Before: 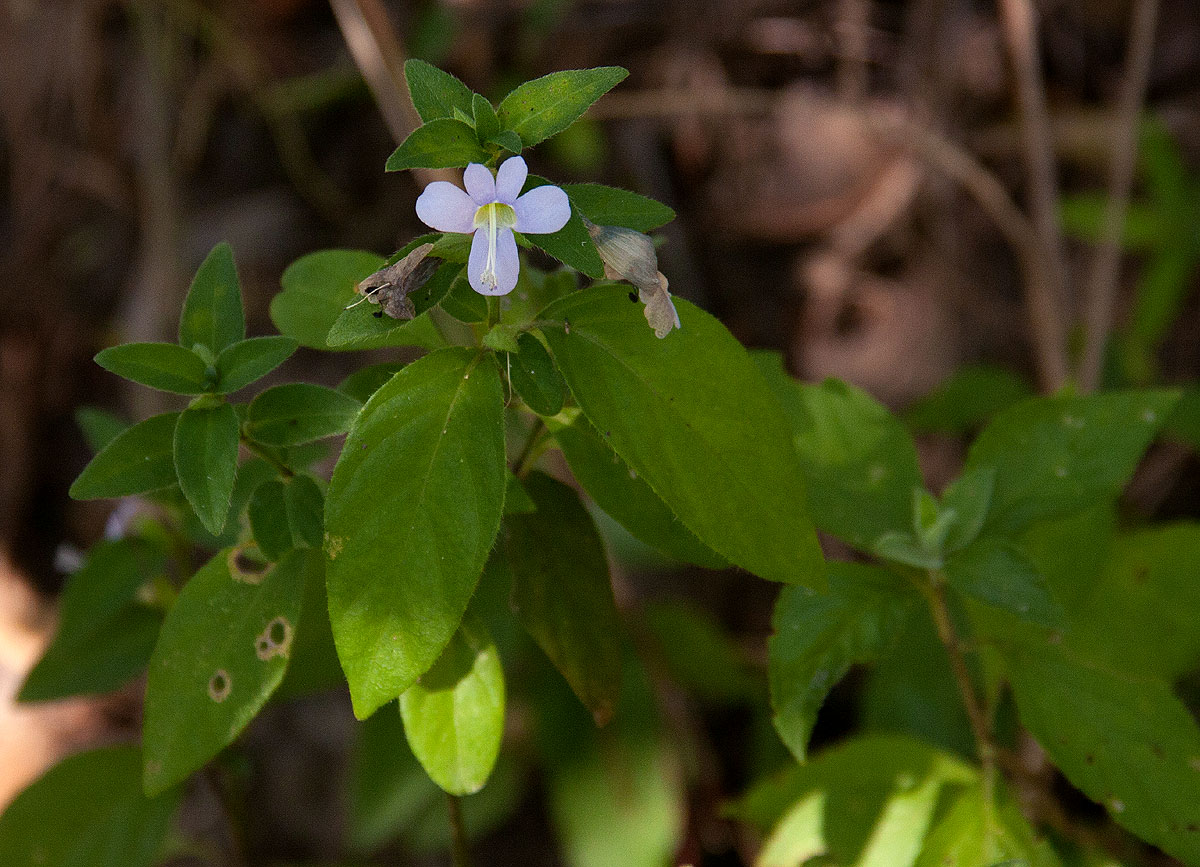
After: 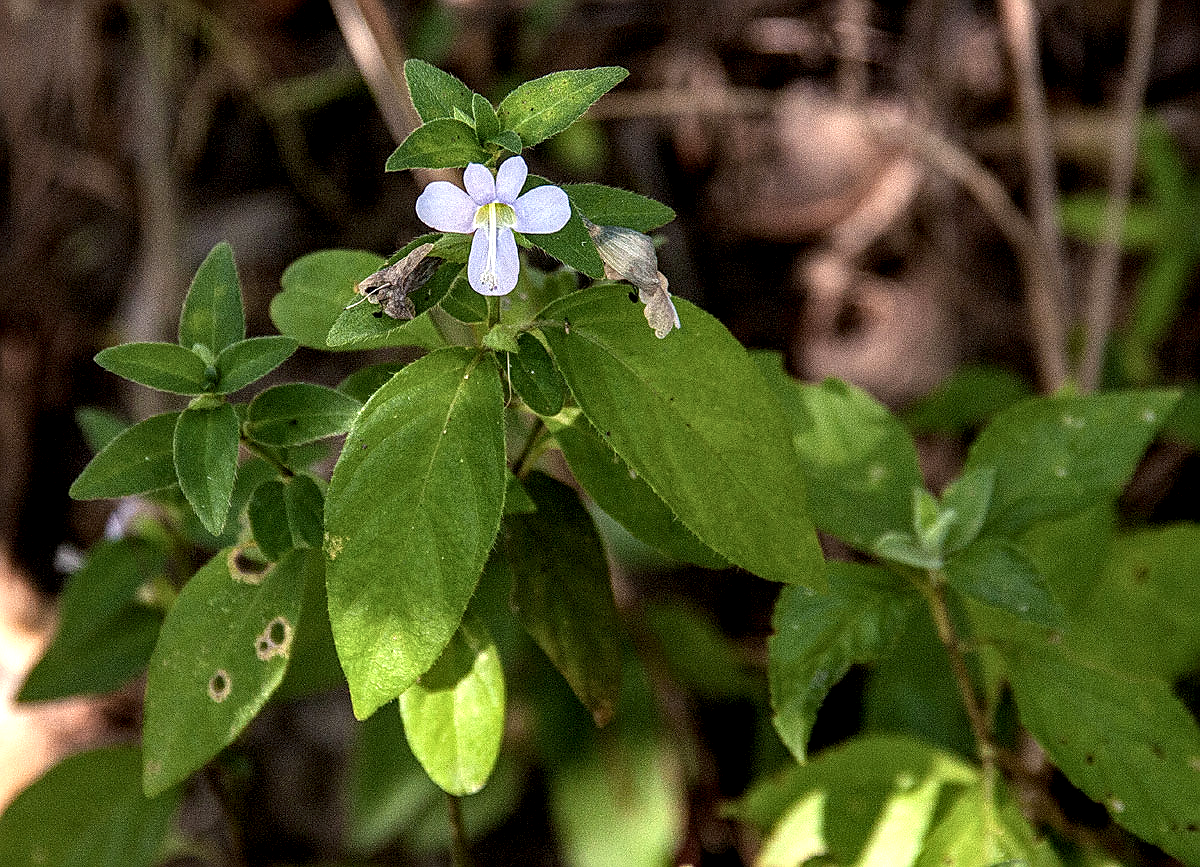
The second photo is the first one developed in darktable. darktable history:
sharpen: amount 0.55
exposure: black level correction 0, exposure 0.4 EV, compensate exposure bias true, compensate highlight preservation false
contrast brightness saturation: saturation -0.05
local contrast: highlights 19%, detail 186%
